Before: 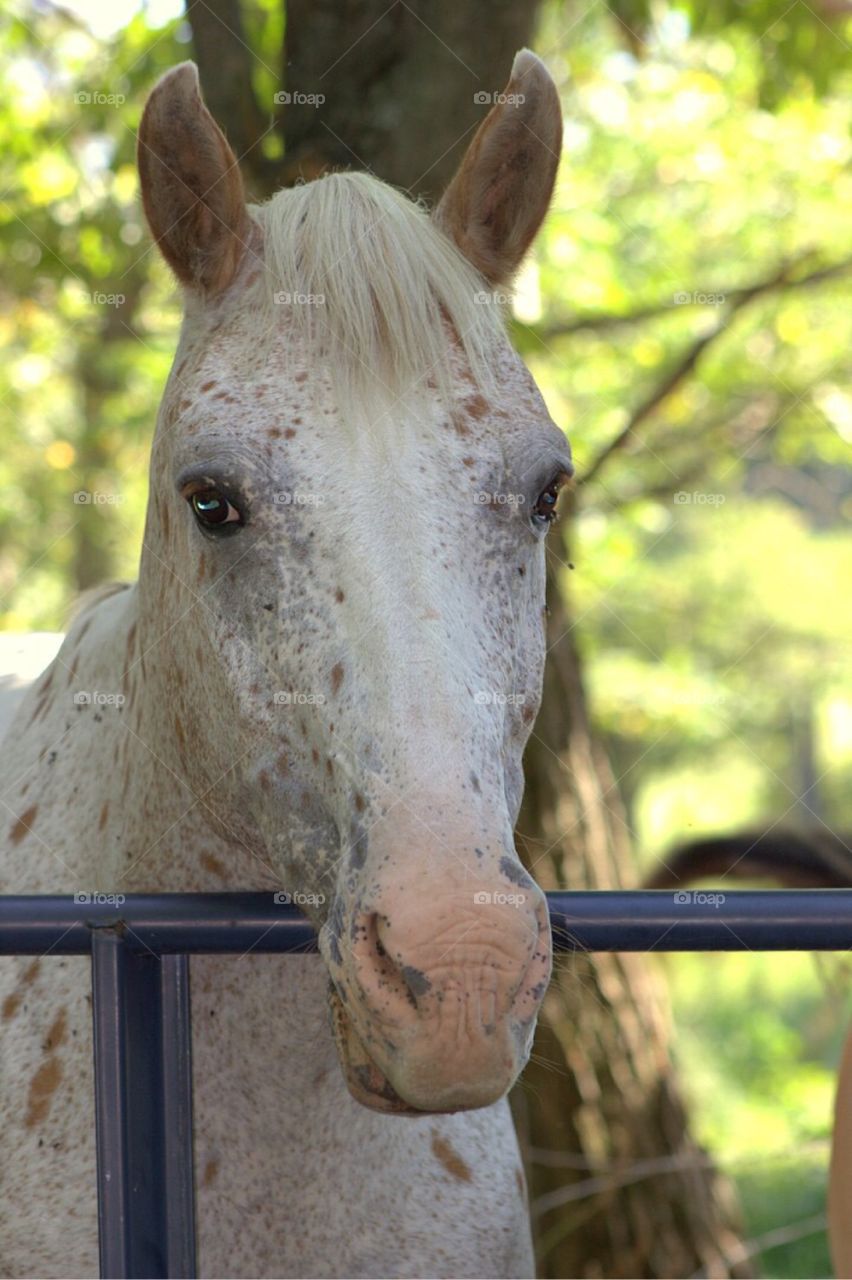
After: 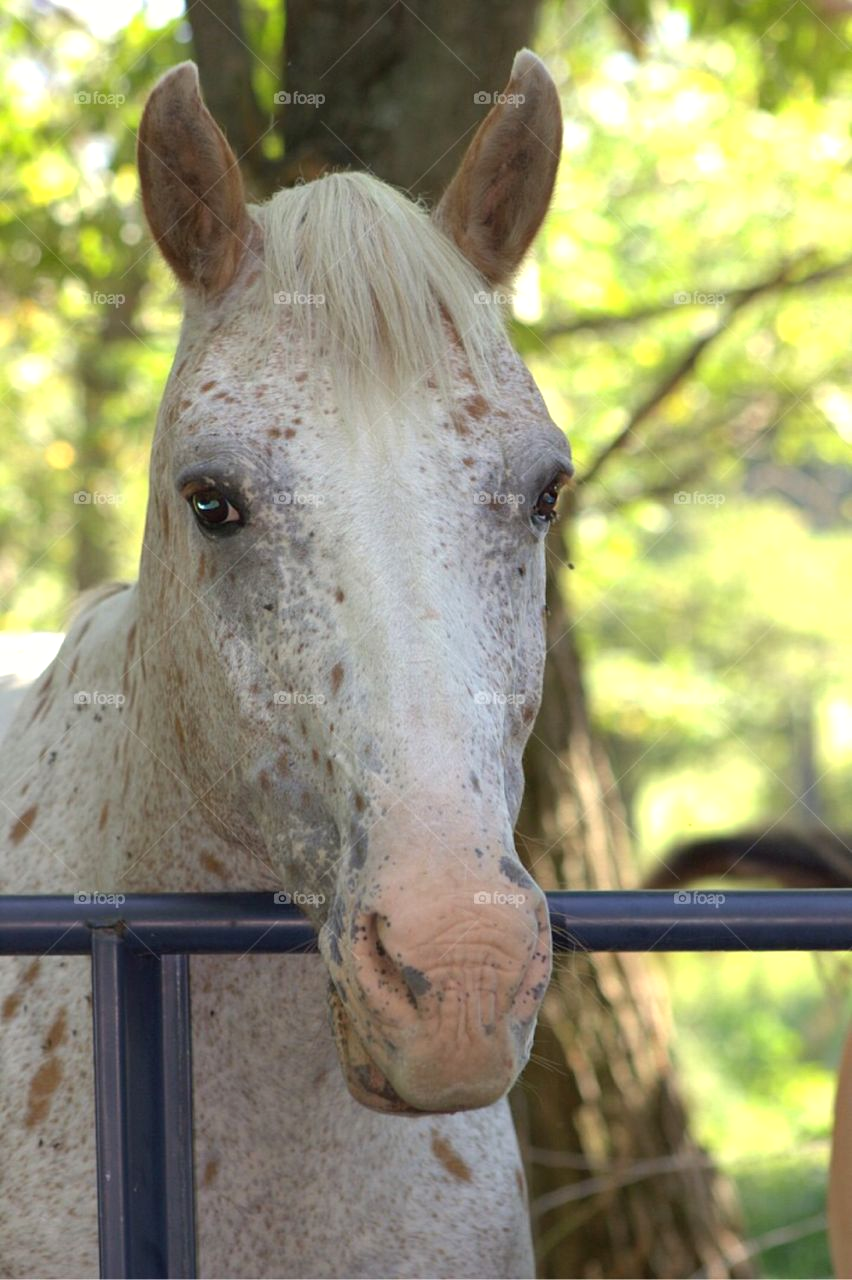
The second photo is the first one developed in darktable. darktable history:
white balance: emerald 1
tone equalizer: on, module defaults
exposure: exposure 0.2 EV, compensate highlight preservation false
